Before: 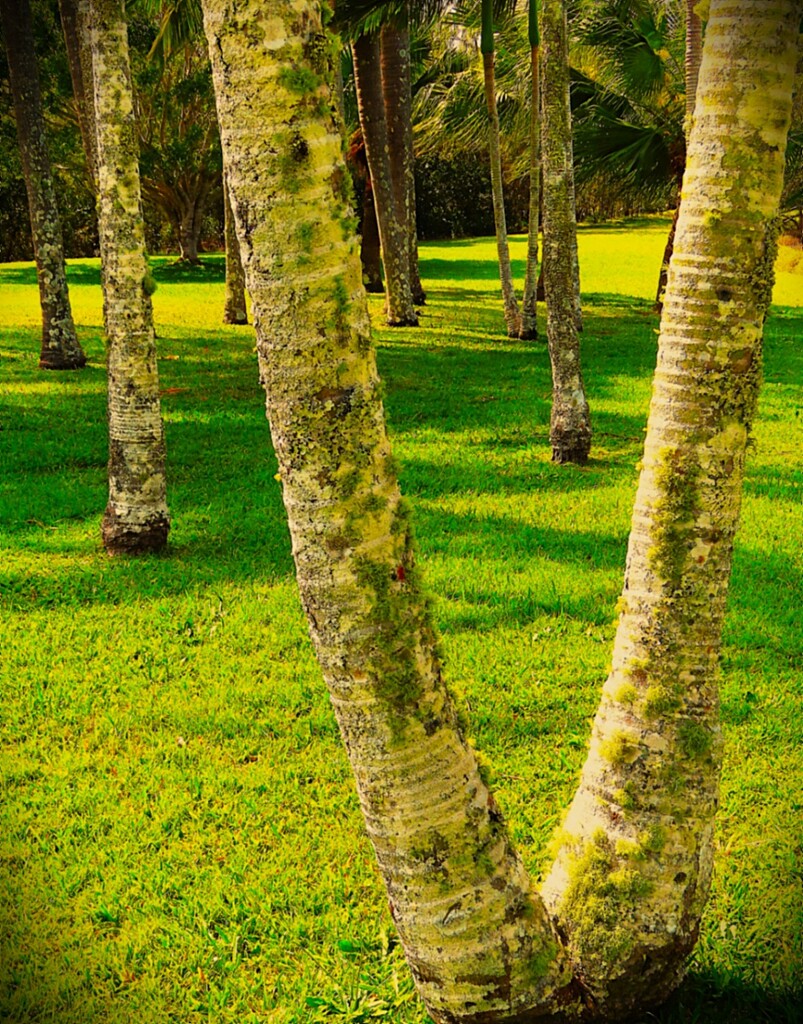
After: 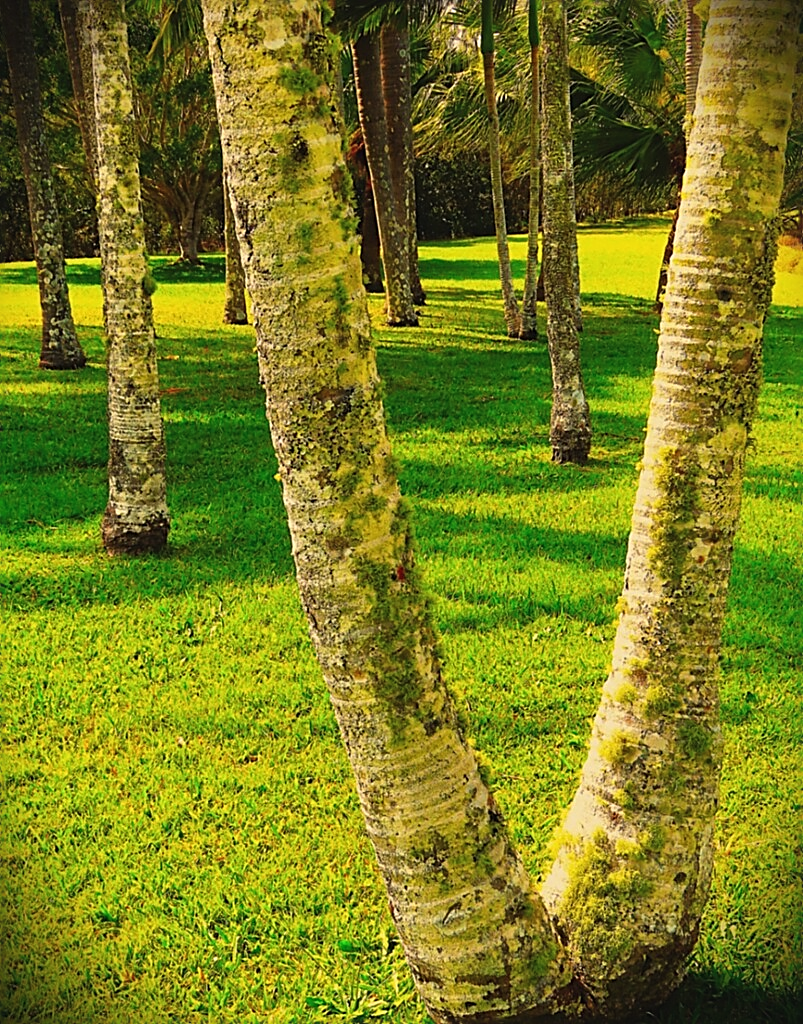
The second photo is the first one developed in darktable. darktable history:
exposure: black level correction -0.004, exposure 0.048 EV, compensate exposure bias true, compensate highlight preservation false
sharpen: on, module defaults
